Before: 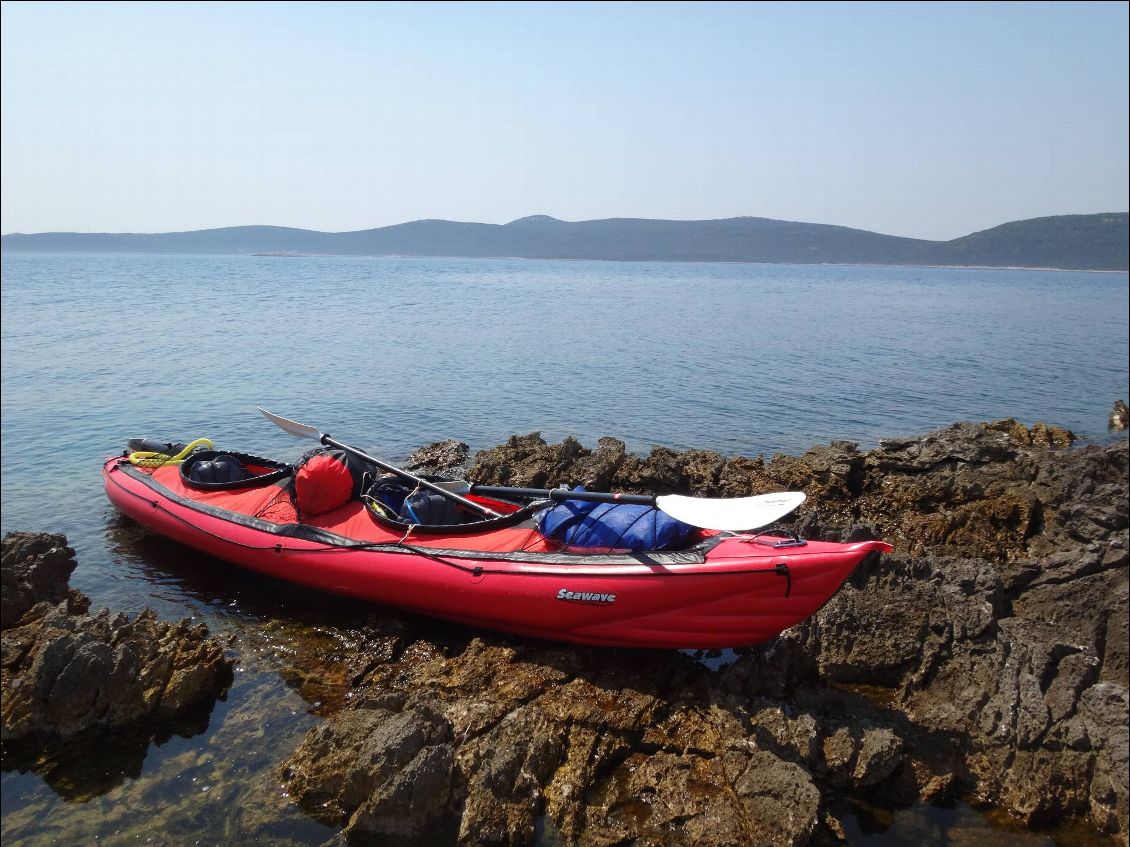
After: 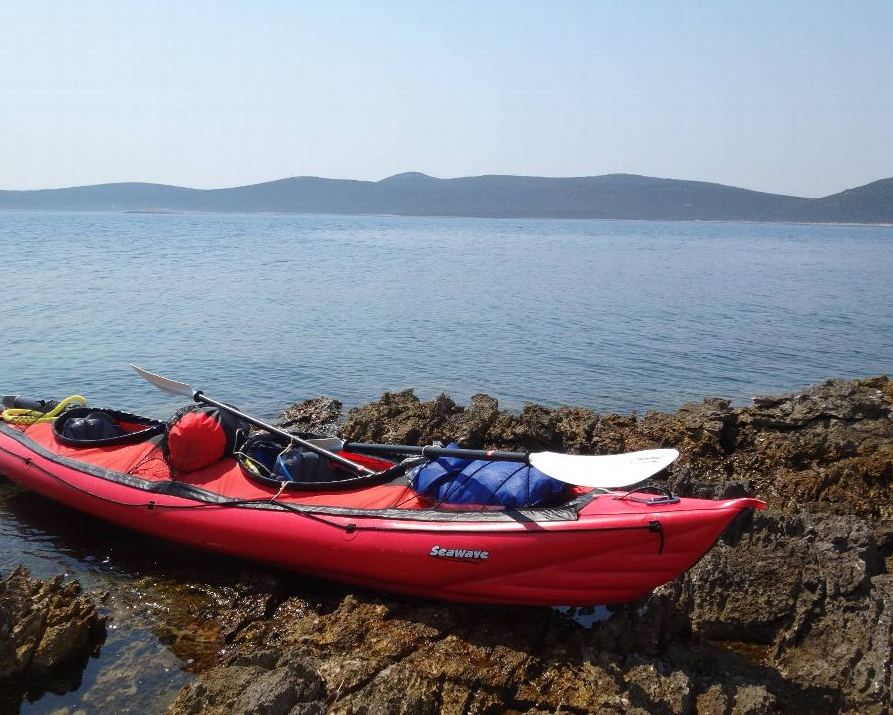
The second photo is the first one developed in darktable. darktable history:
crop: left 11.322%, top 5.181%, right 9.571%, bottom 10.298%
